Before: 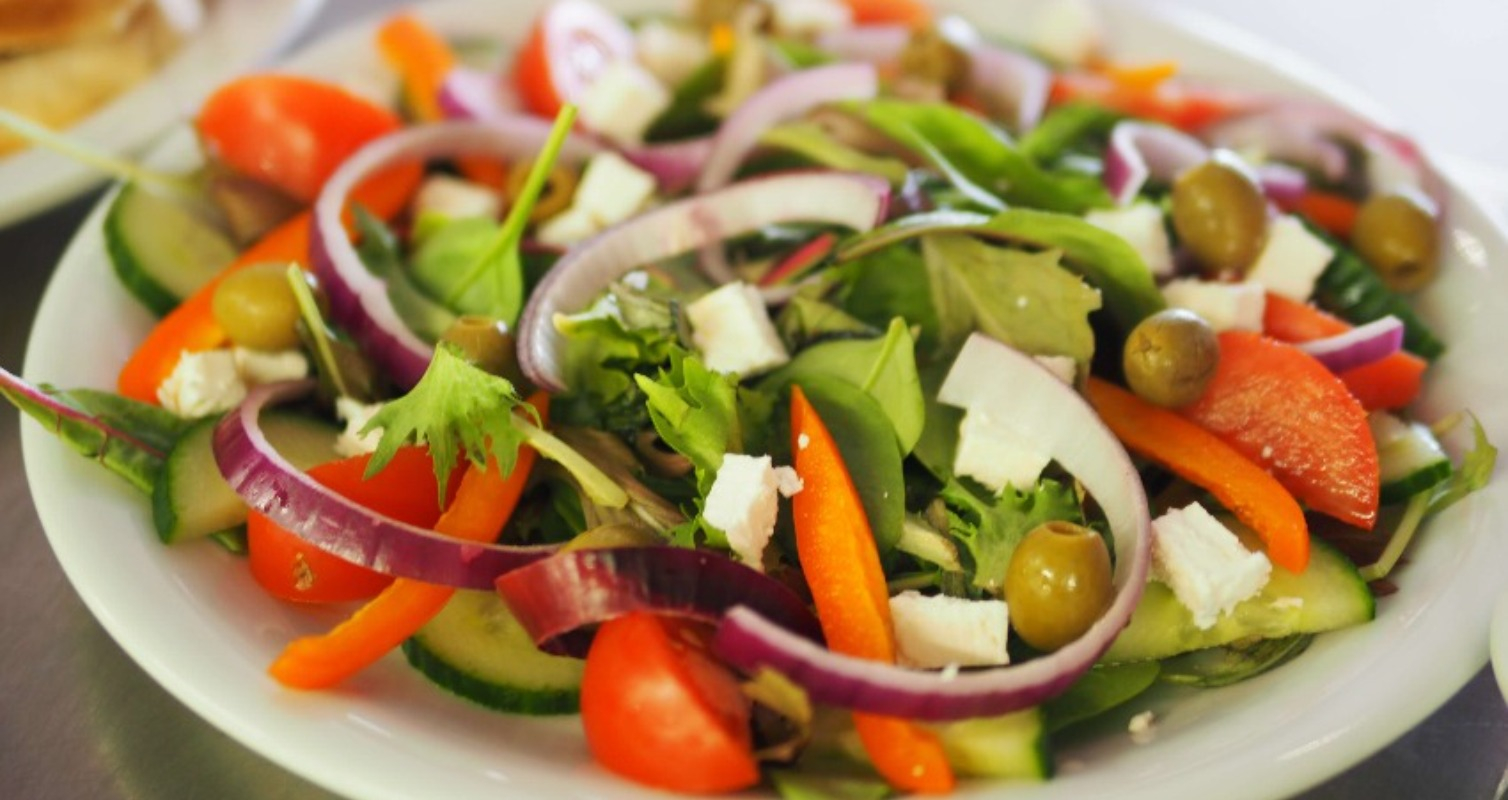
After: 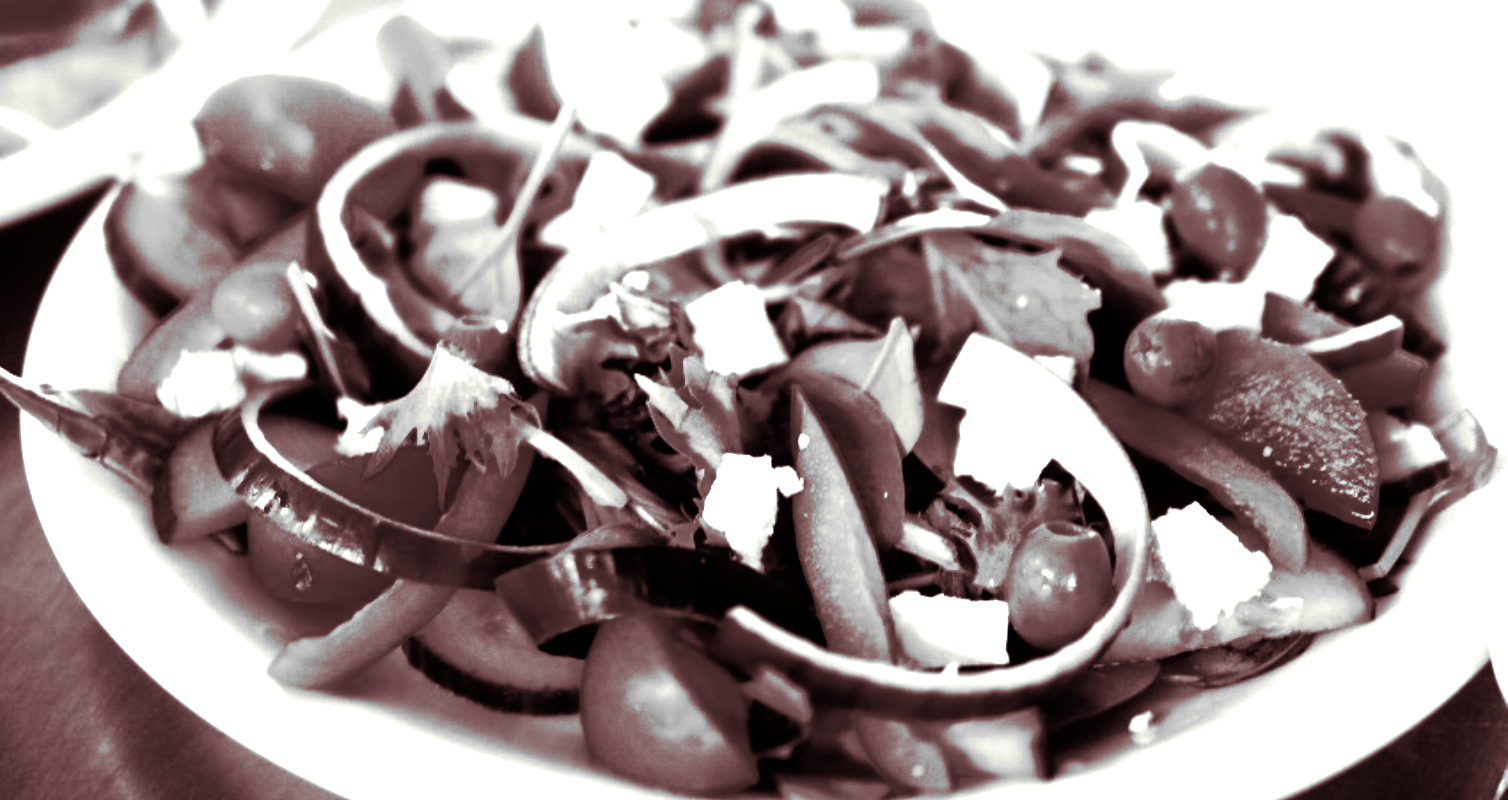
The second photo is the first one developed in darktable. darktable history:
split-toning: on, module defaults
tone equalizer: -8 EV -0.75 EV, -7 EV -0.7 EV, -6 EV -0.6 EV, -5 EV -0.4 EV, -3 EV 0.4 EV, -2 EV 0.6 EV, -1 EV 0.7 EV, +0 EV 0.75 EV, edges refinement/feathering 500, mask exposure compensation -1.57 EV, preserve details no
color balance: lift [1.016, 0.983, 1, 1.017], gamma [0.78, 1.018, 1.043, 0.957], gain [0.786, 1.063, 0.937, 1.017], input saturation 118.26%, contrast 13.43%, contrast fulcrum 21.62%, output saturation 82.76%
monochrome: a 0, b 0, size 0.5, highlights 0.57
color balance rgb: shadows lift › luminance -41.13%, shadows lift › chroma 14.13%, shadows lift › hue 260°, power › luminance -3.76%, power › chroma 0.56%, power › hue 40.37°, highlights gain › luminance 16.81%, highlights gain › chroma 2.94%, highlights gain › hue 260°, global offset › luminance -0.29%, global offset › chroma 0.31%, global offset › hue 260°, perceptual saturation grading › global saturation 20%, perceptual saturation grading › highlights -13.92%, perceptual saturation grading › shadows 50%
exposure: black level correction 0, exposure 0.7 EV, compensate exposure bias true, compensate highlight preservation false
